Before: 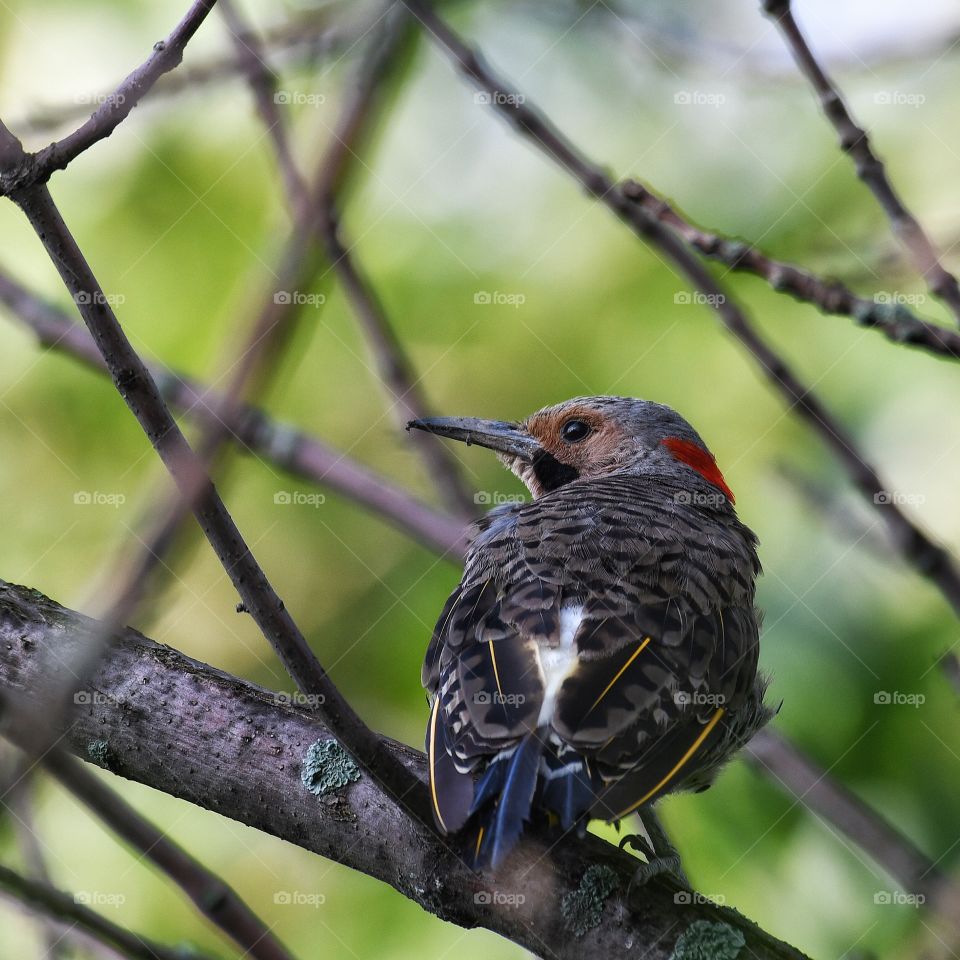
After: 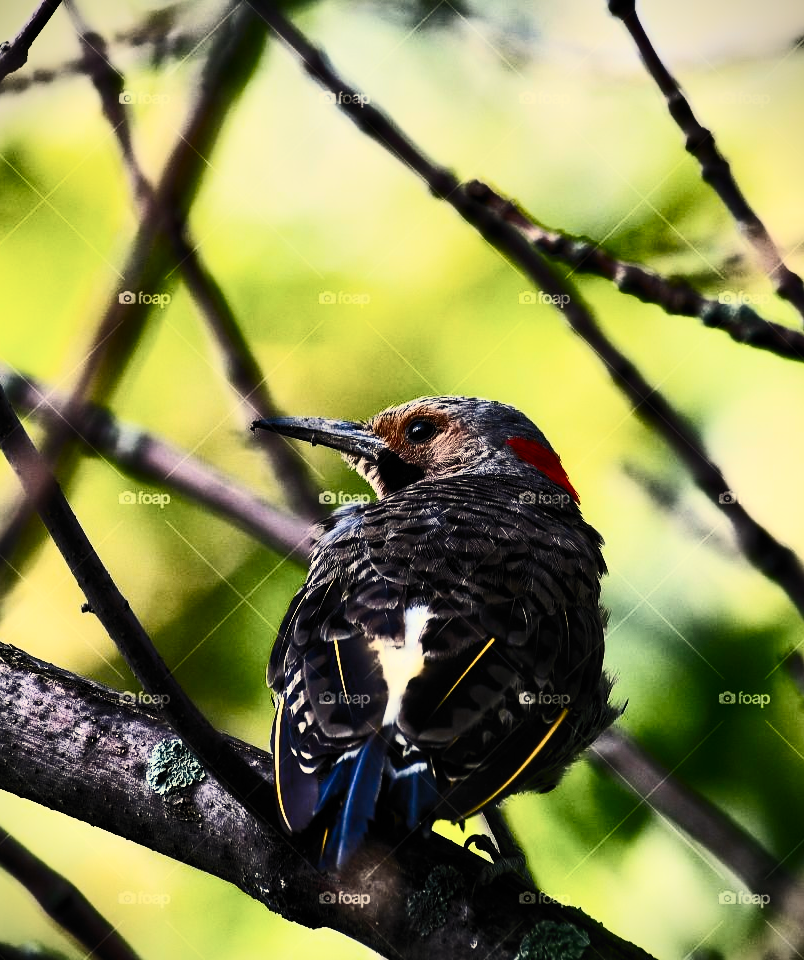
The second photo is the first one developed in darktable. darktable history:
filmic rgb: black relative exposure -5 EV, white relative exposure 3.95 EV, hardness 2.9, contrast 1.298, highlights saturation mix -30.54%, color science v6 (2022)
tone equalizer: on, module defaults
crop: left 16.163%
vignetting: fall-off start 99.59%, brightness -0.575
shadows and highlights: radius 117.15, shadows 42.39, highlights -62.38, soften with gaussian
contrast brightness saturation: contrast 0.937, brightness 0.197
color balance rgb: highlights gain › chroma 8.058%, highlights gain › hue 81.29°, linear chroma grading › global chroma 0.629%, perceptual saturation grading › global saturation 30.366%, contrast -29.502%
